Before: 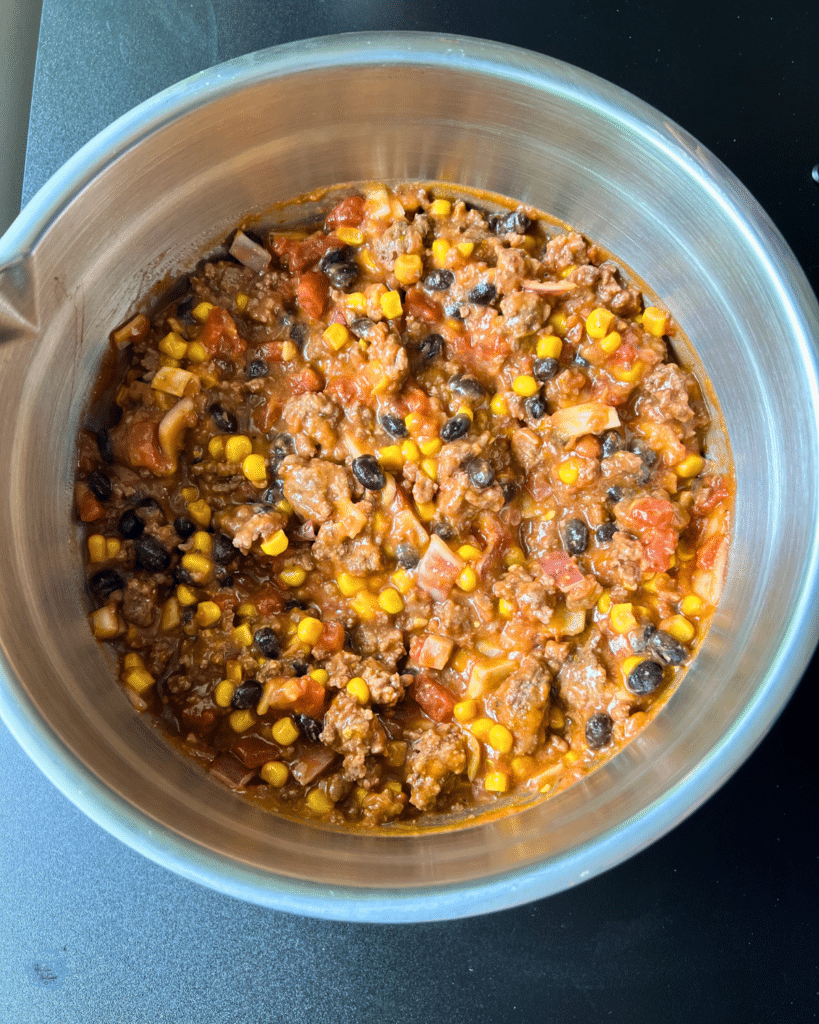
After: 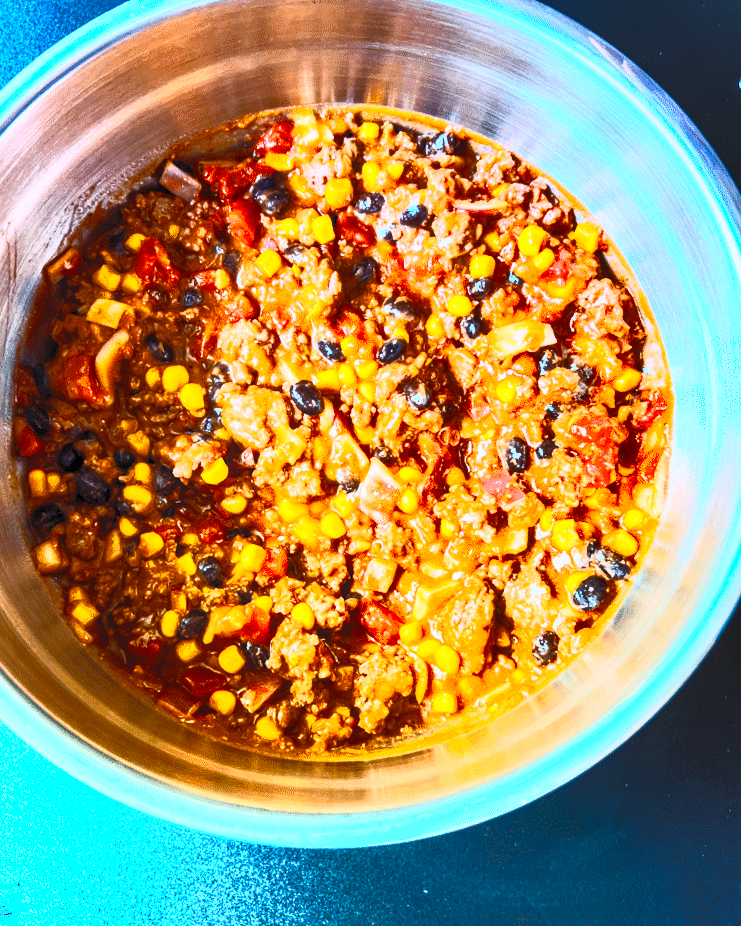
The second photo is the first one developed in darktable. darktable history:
crop and rotate: angle 1.96°, left 5.673%, top 5.673%
shadows and highlights: low approximation 0.01, soften with gaussian
contrast brightness saturation: contrast 1, brightness 1, saturation 1
local contrast: on, module defaults
tone equalizer: -8 EV -0.417 EV, -7 EV -0.389 EV, -6 EV -0.333 EV, -5 EV -0.222 EV, -3 EV 0.222 EV, -2 EV 0.333 EV, -1 EV 0.389 EV, +0 EV 0.417 EV, edges refinement/feathering 500, mask exposure compensation -1.57 EV, preserve details no
graduated density: hue 238.83°, saturation 50%
color balance rgb: perceptual saturation grading › global saturation 20%, perceptual saturation grading › highlights -25%, perceptual saturation grading › shadows 50%
